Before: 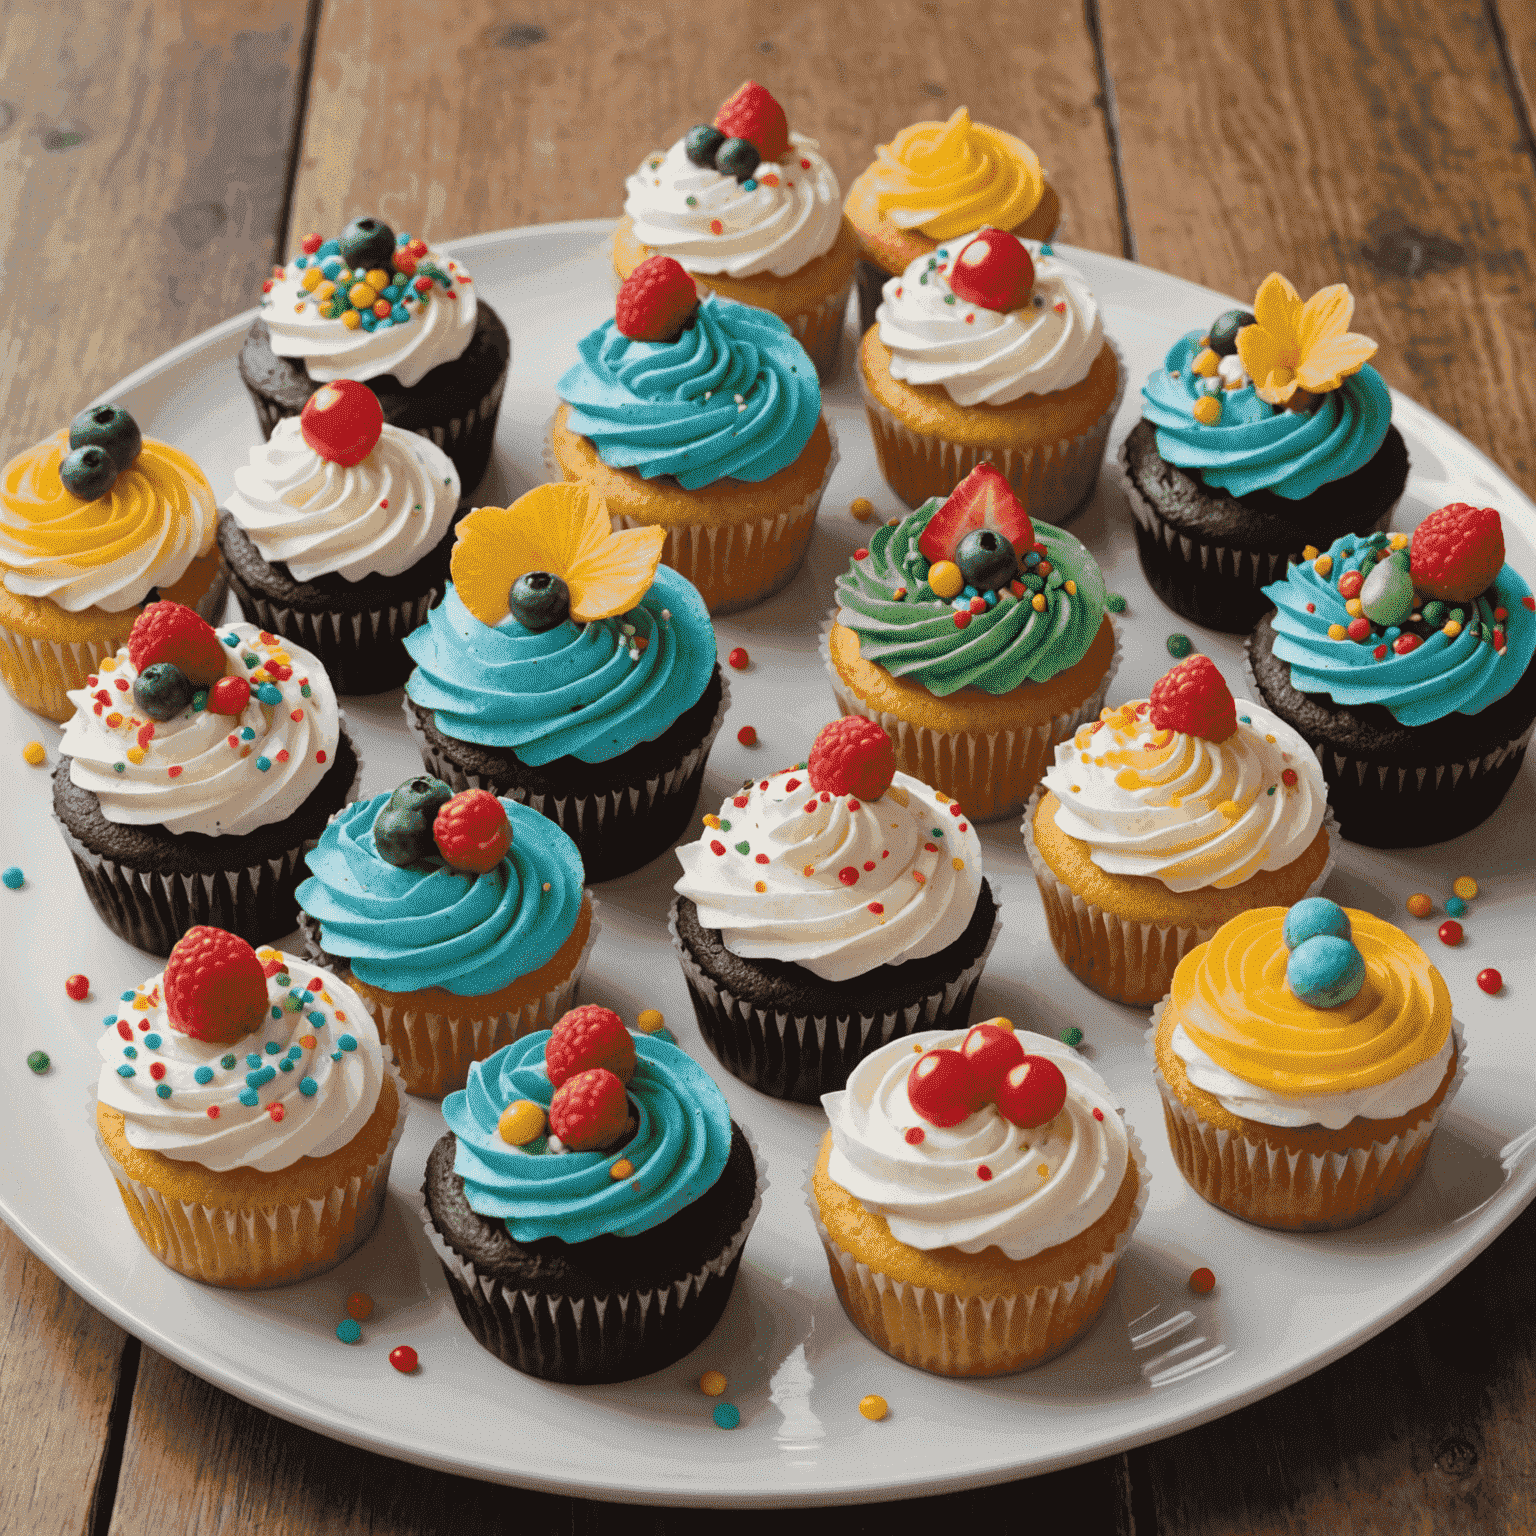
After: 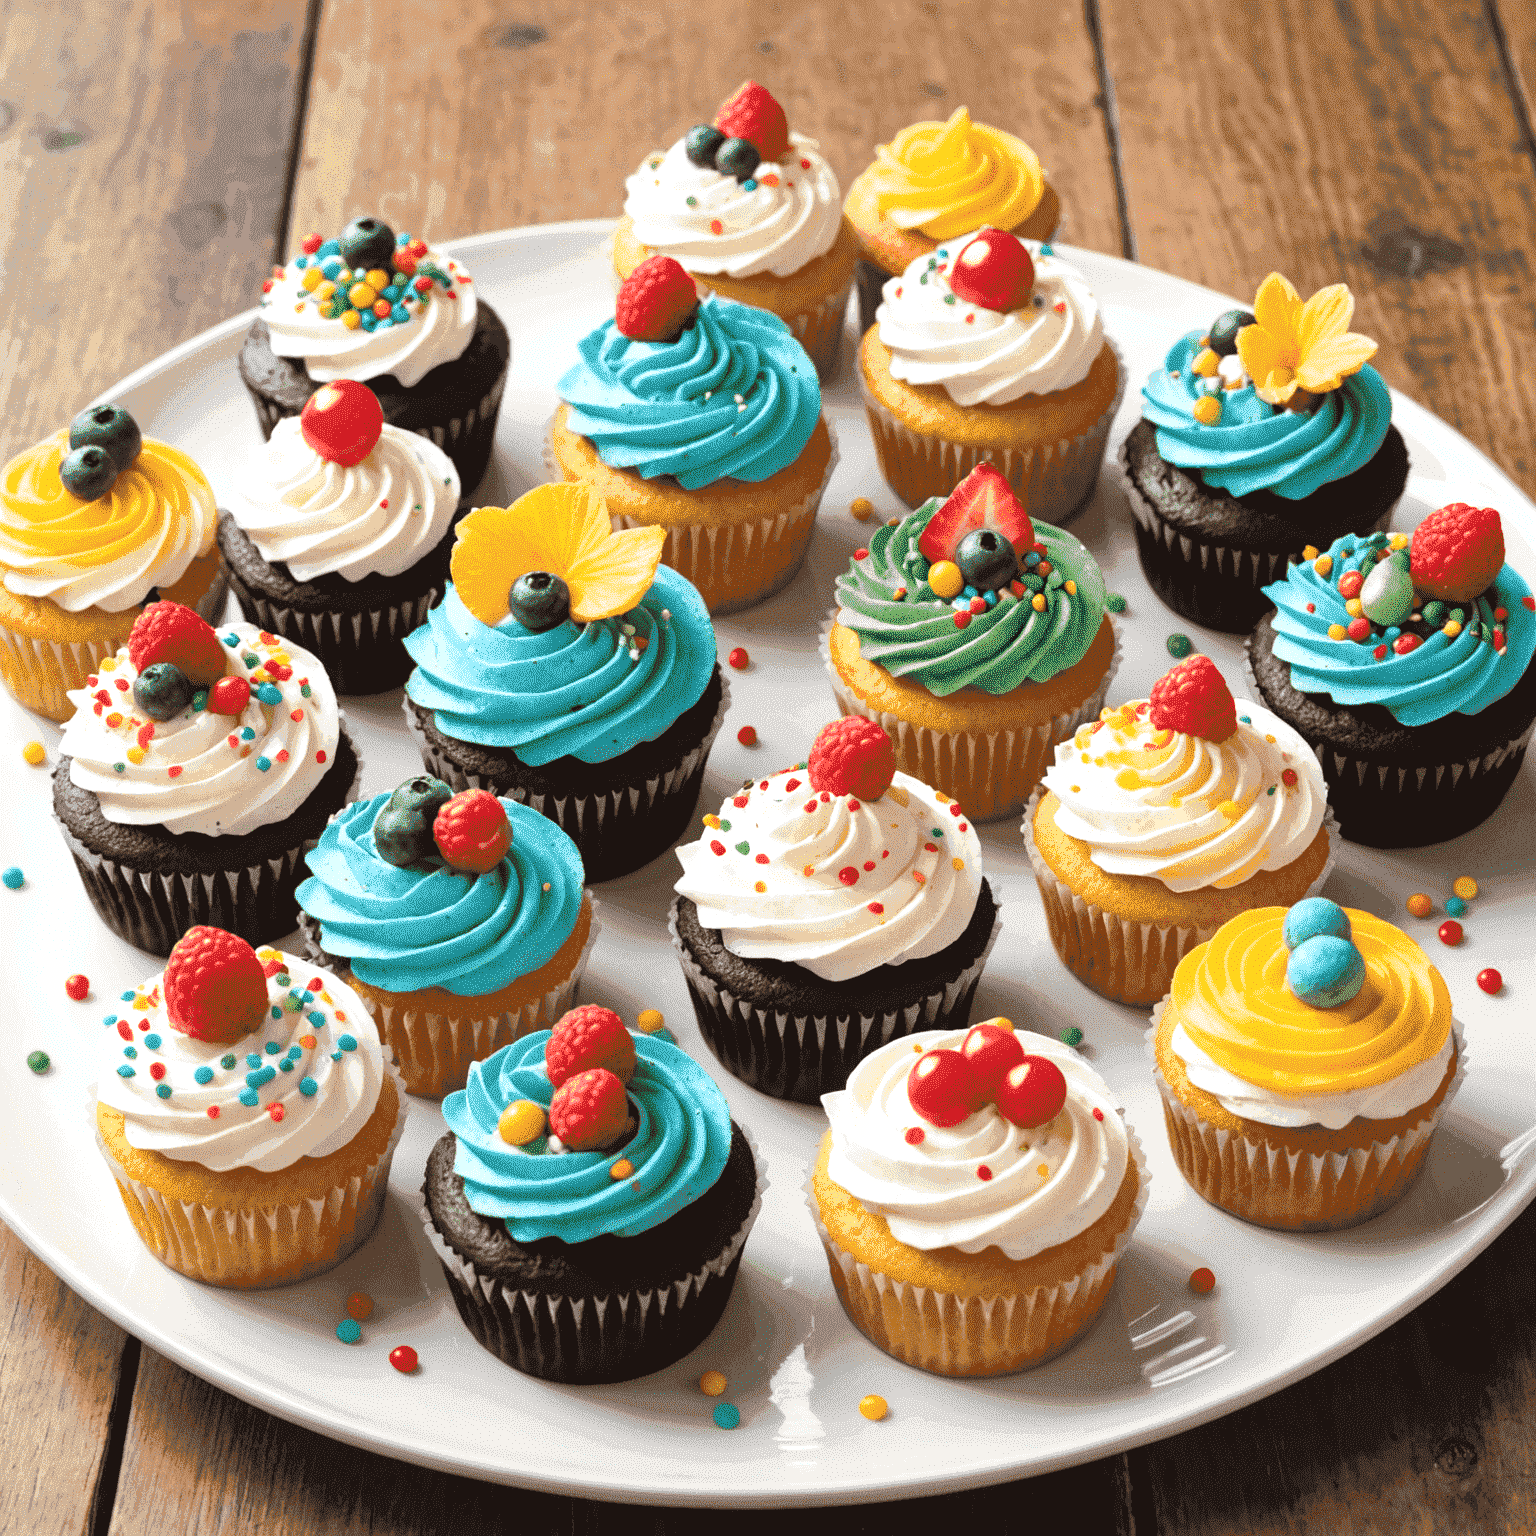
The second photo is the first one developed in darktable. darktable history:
exposure: black level correction 0.001, exposure 0.674 EV, compensate highlight preservation false
